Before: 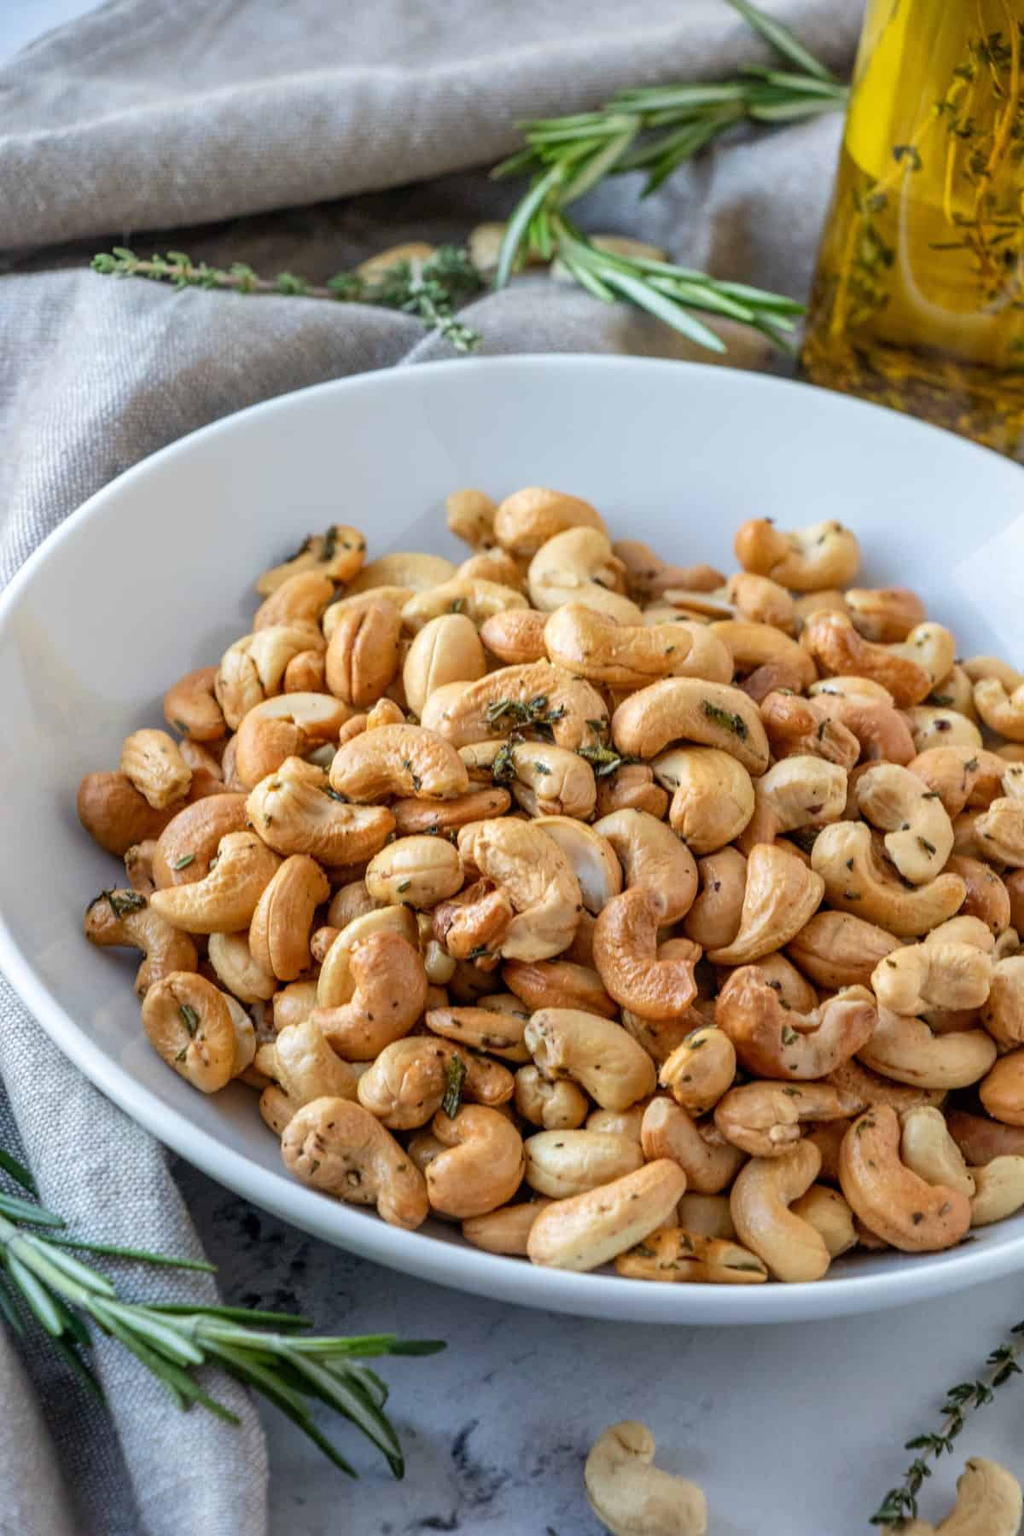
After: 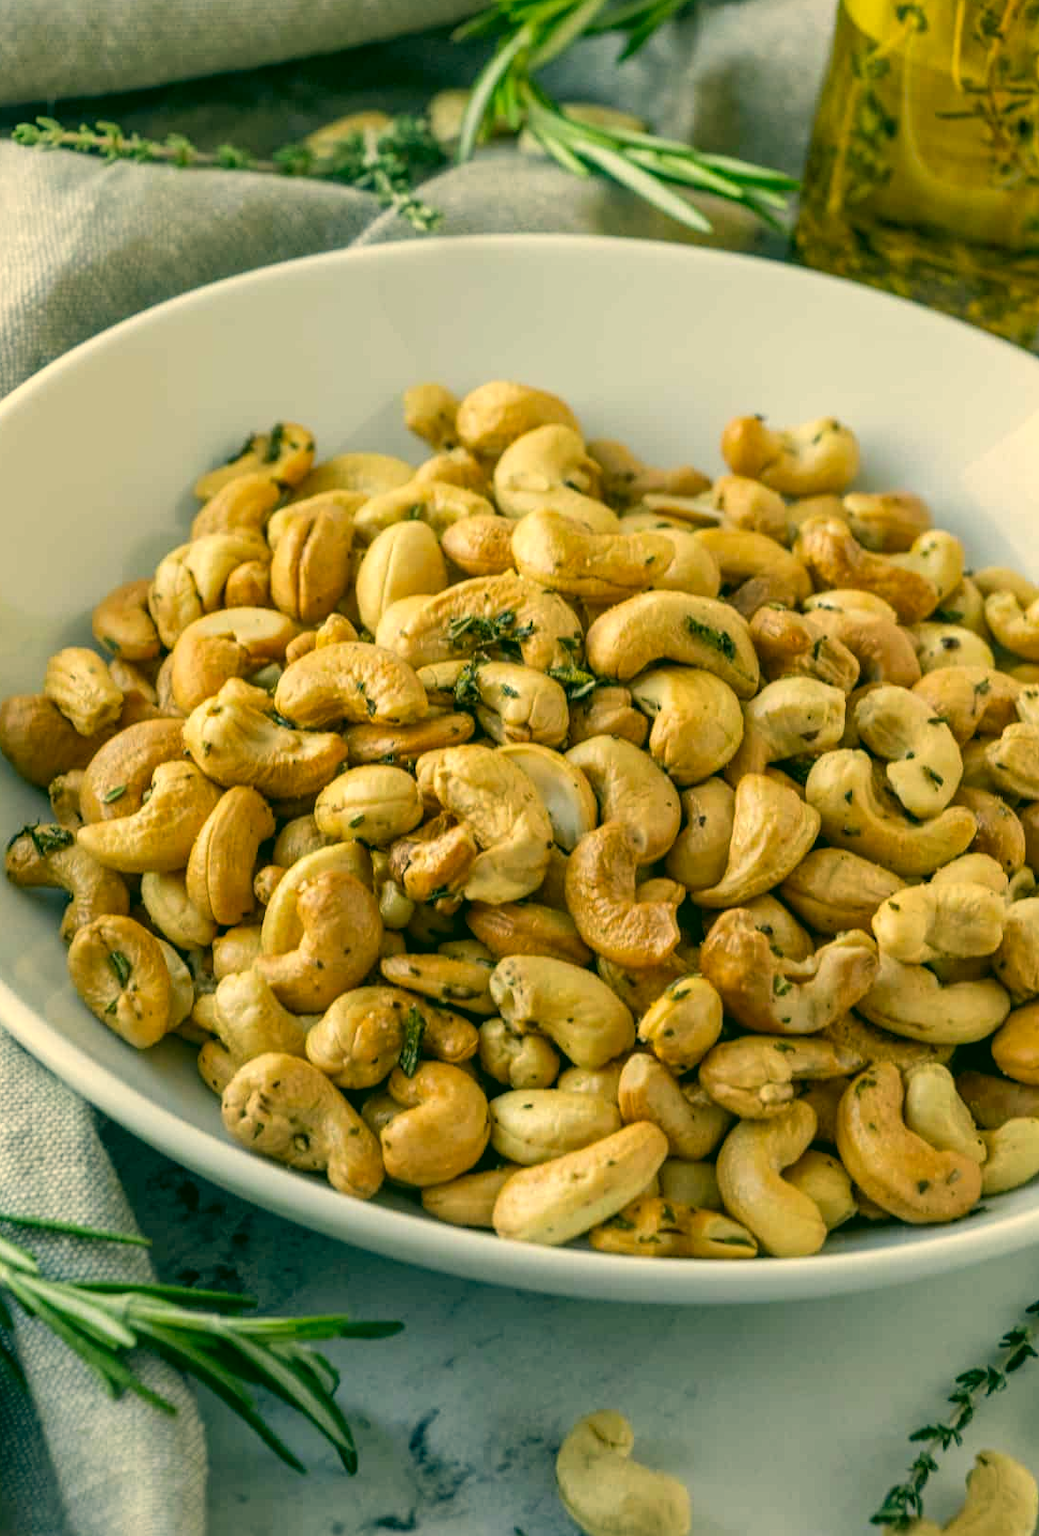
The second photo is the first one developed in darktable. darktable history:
color correction: highlights a* 5.66, highlights b* 33.36, shadows a* -25.1, shadows b* 4.05
crop and rotate: left 7.896%, top 9.241%
